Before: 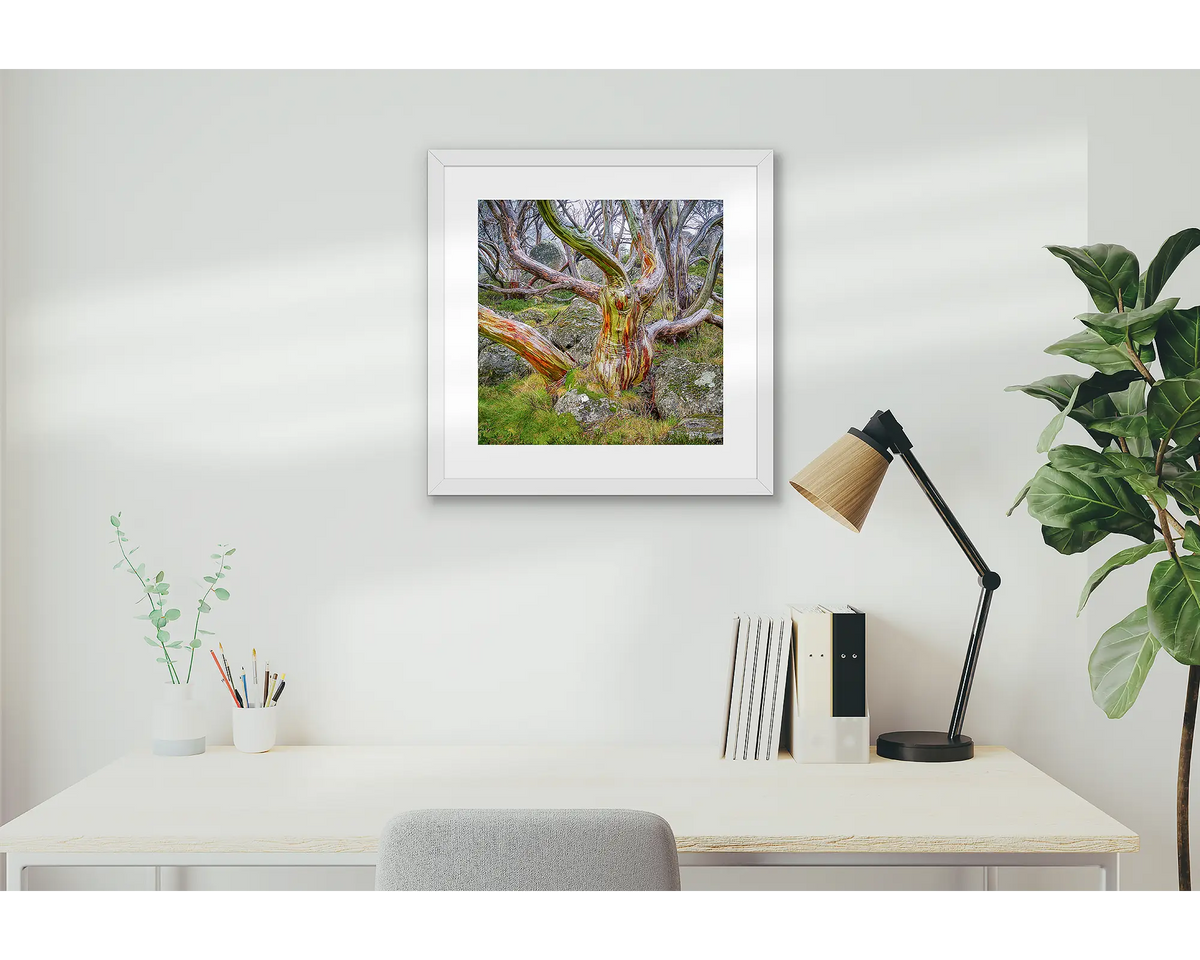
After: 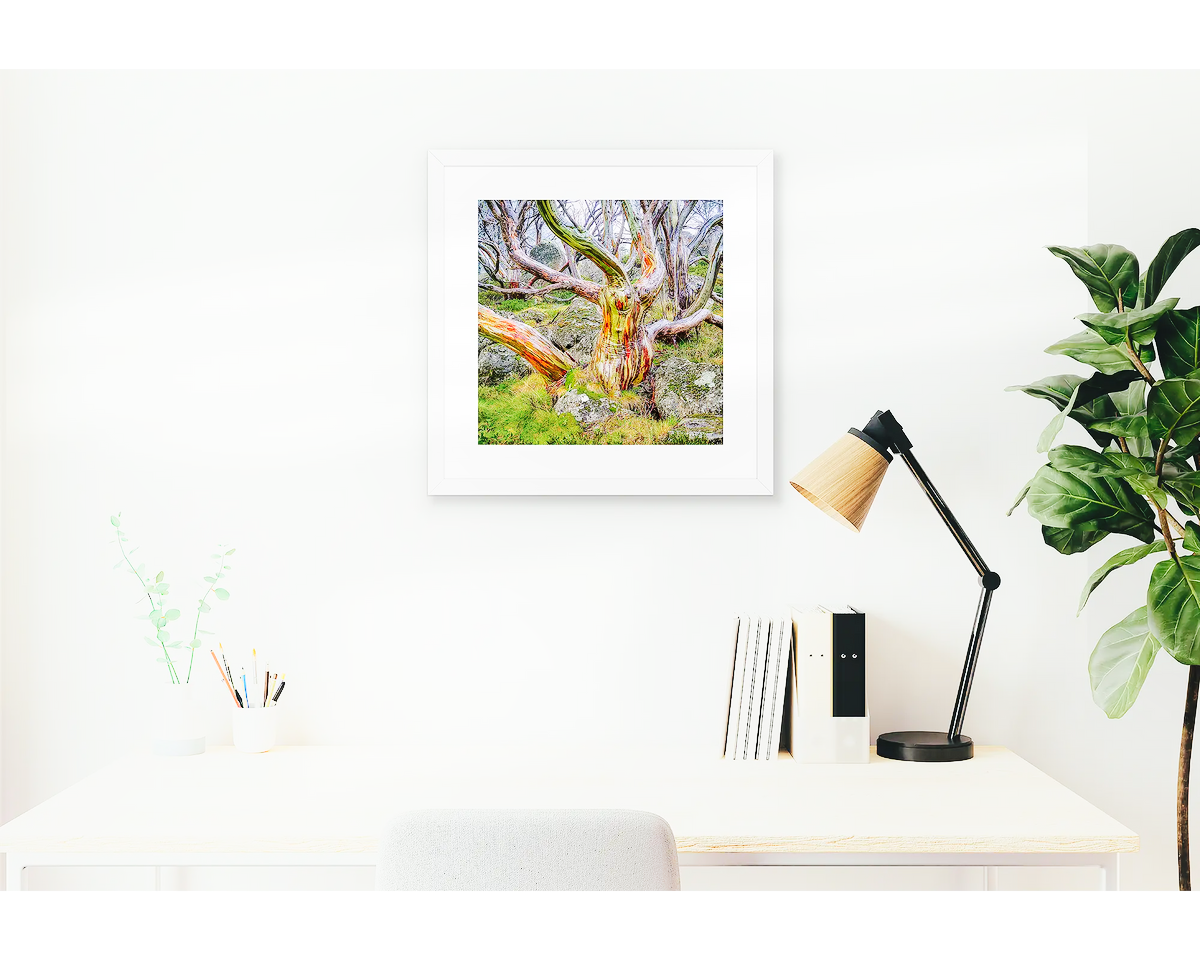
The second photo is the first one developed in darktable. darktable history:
shadows and highlights: shadows -23.08, highlights 46.59, soften with gaussian
base curve: curves: ch0 [(0, 0) (0.036, 0.025) (0.121, 0.166) (0.206, 0.329) (0.605, 0.79) (1, 1)], preserve colors none
